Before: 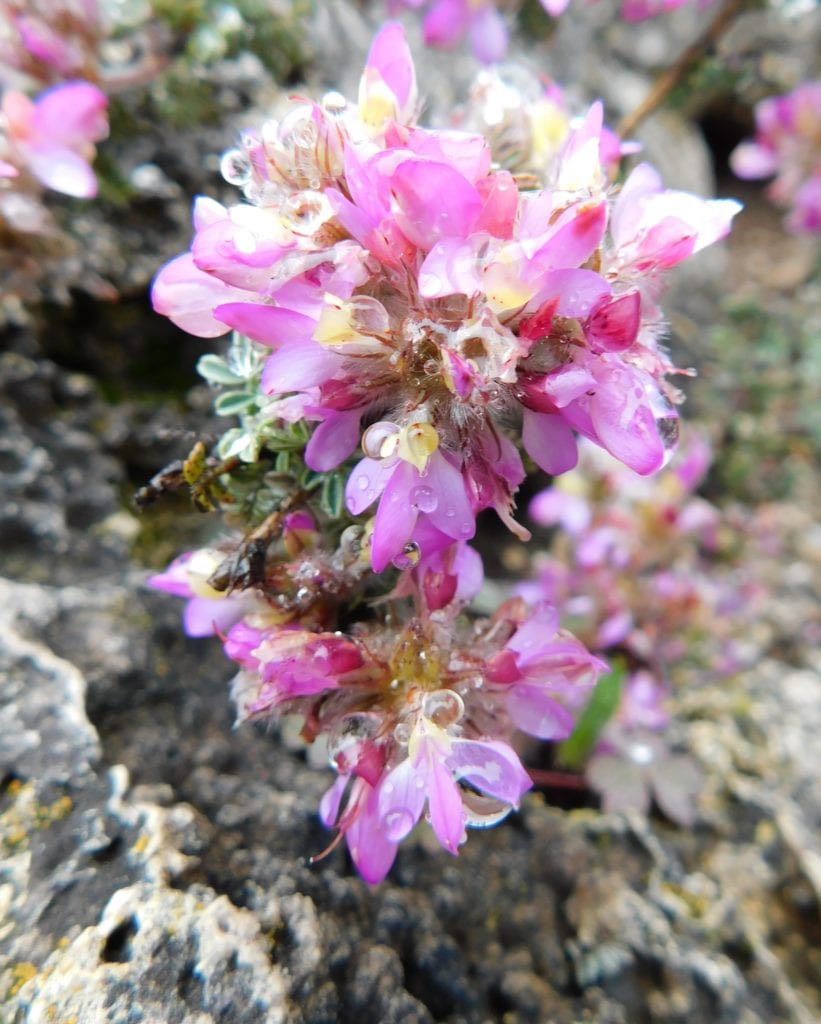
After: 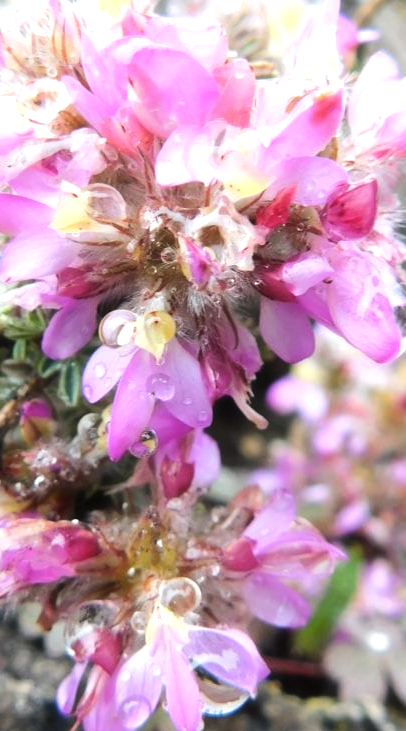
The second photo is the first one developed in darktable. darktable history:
crop: left 32.075%, top 10.976%, right 18.355%, bottom 17.596%
tone equalizer: -8 EV -0.417 EV, -7 EV -0.389 EV, -6 EV -0.333 EV, -5 EV -0.222 EV, -3 EV 0.222 EV, -2 EV 0.333 EV, -1 EV 0.389 EV, +0 EV 0.417 EV, edges refinement/feathering 500, mask exposure compensation -1.57 EV, preserve details no
haze removal: strength -0.09, adaptive false
